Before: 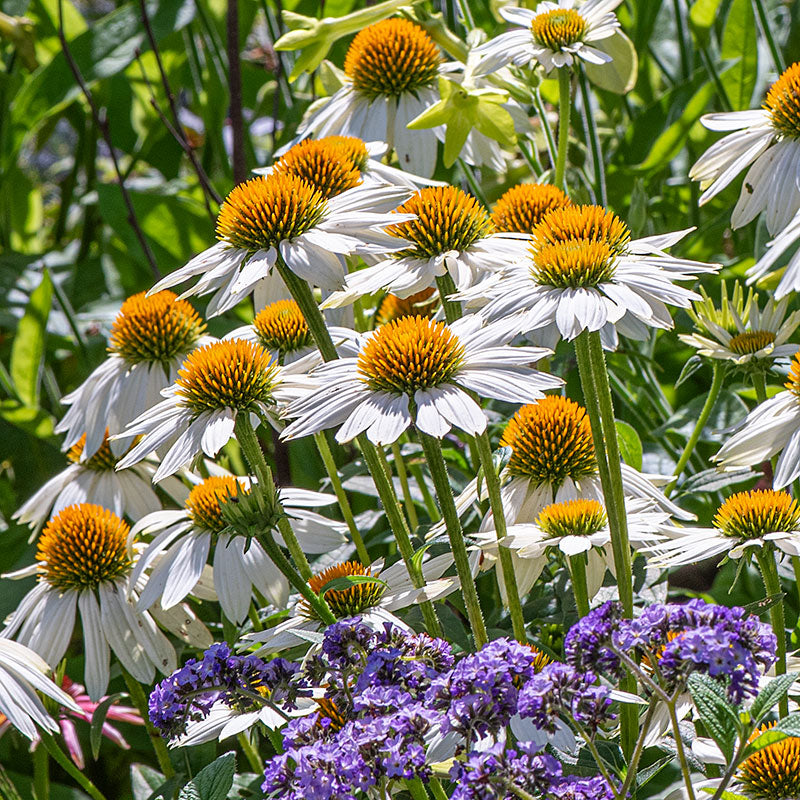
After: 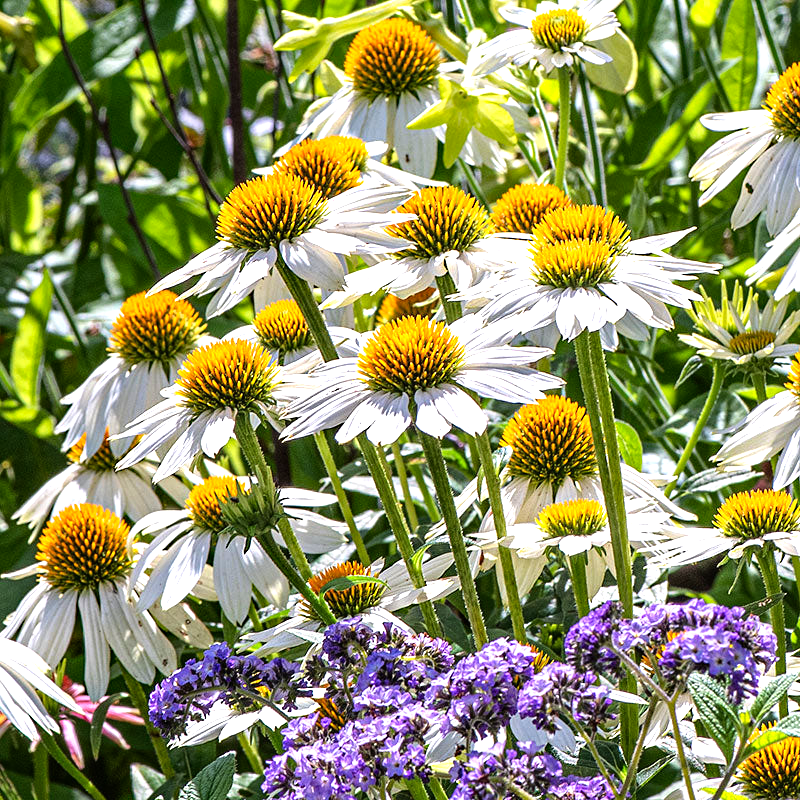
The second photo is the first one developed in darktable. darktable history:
levels: black 3.91%, levels [0, 0.476, 0.951]
tone equalizer: -8 EV -0.781 EV, -7 EV -0.688 EV, -6 EV -0.58 EV, -5 EV -0.393 EV, -3 EV 0.382 EV, -2 EV 0.6 EV, -1 EV 0.679 EV, +0 EV 0.776 EV, mask exposure compensation -0.498 EV
haze removal: compatibility mode true, adaptive false
